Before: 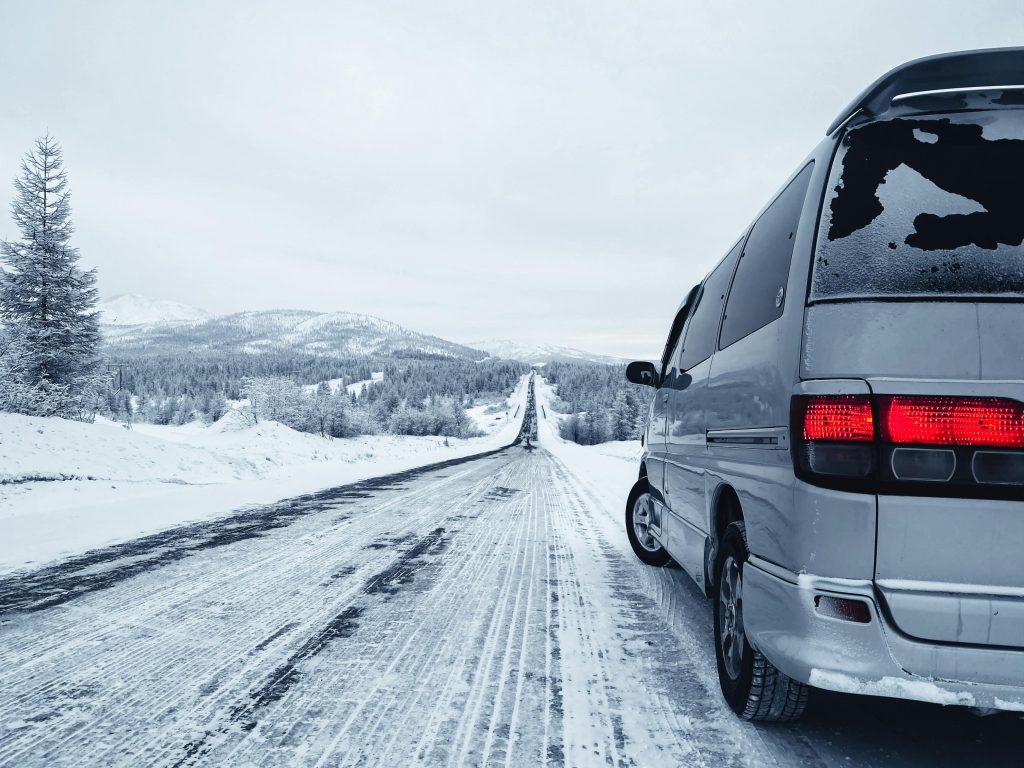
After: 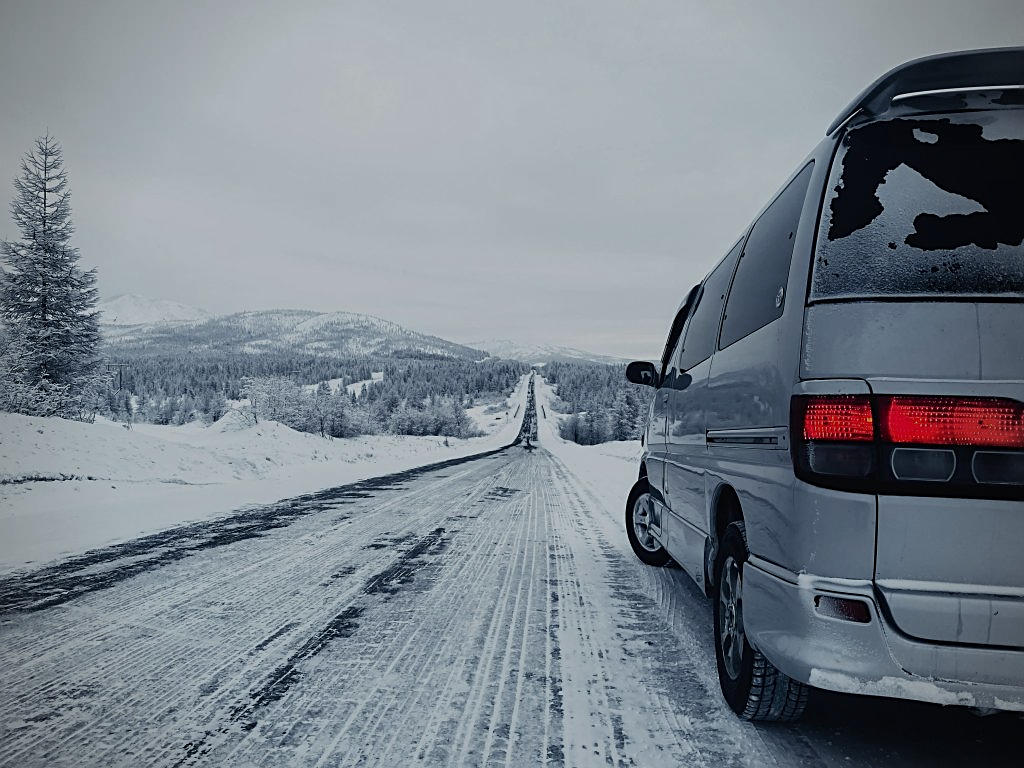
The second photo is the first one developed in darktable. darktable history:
exposure: black level correction 0, exposure -0.862 EV, compensate highlight preservation false
sharpen: on, module defaults
vignetting: on, module defaults
